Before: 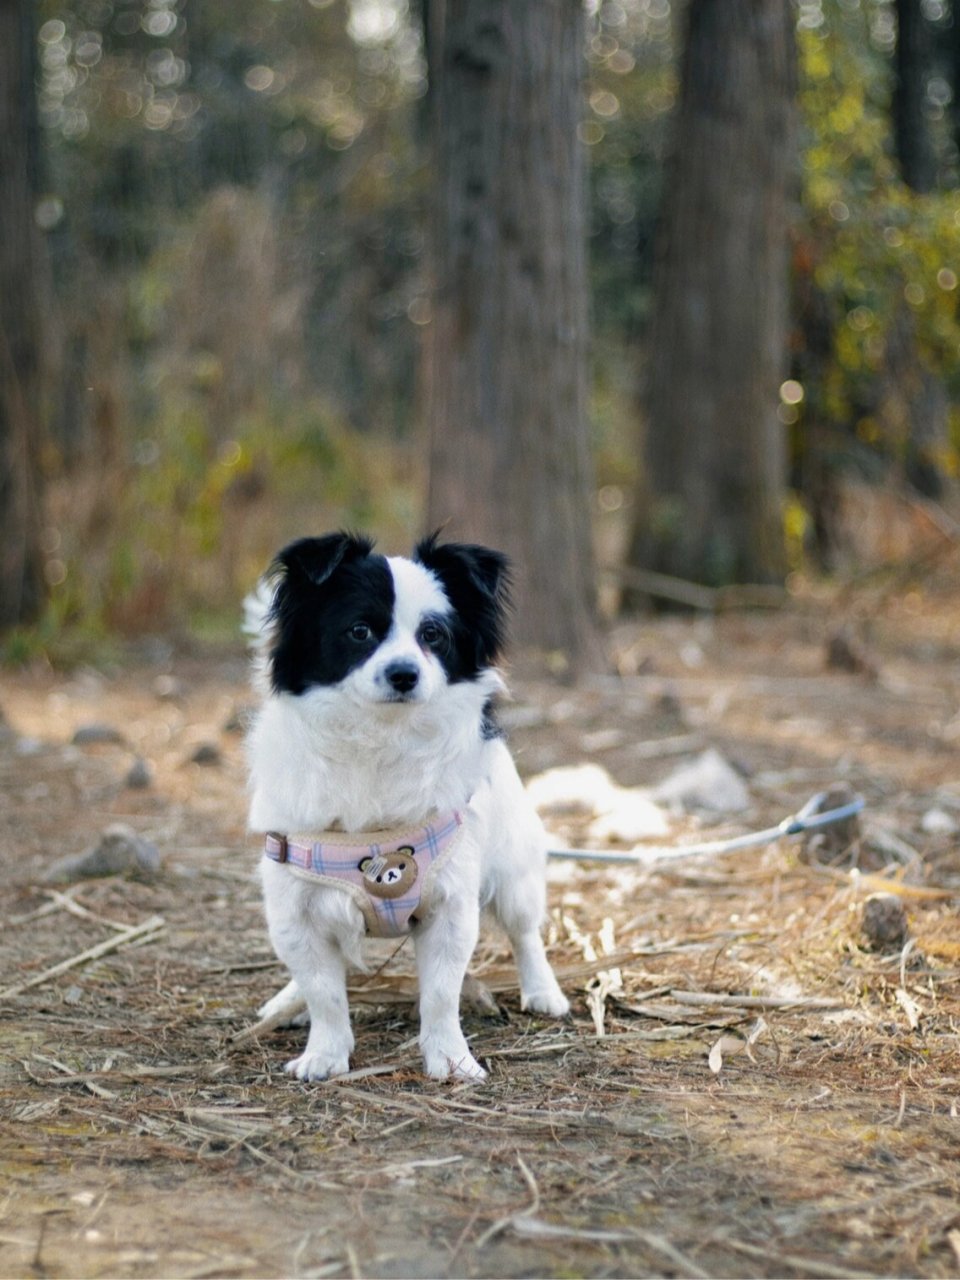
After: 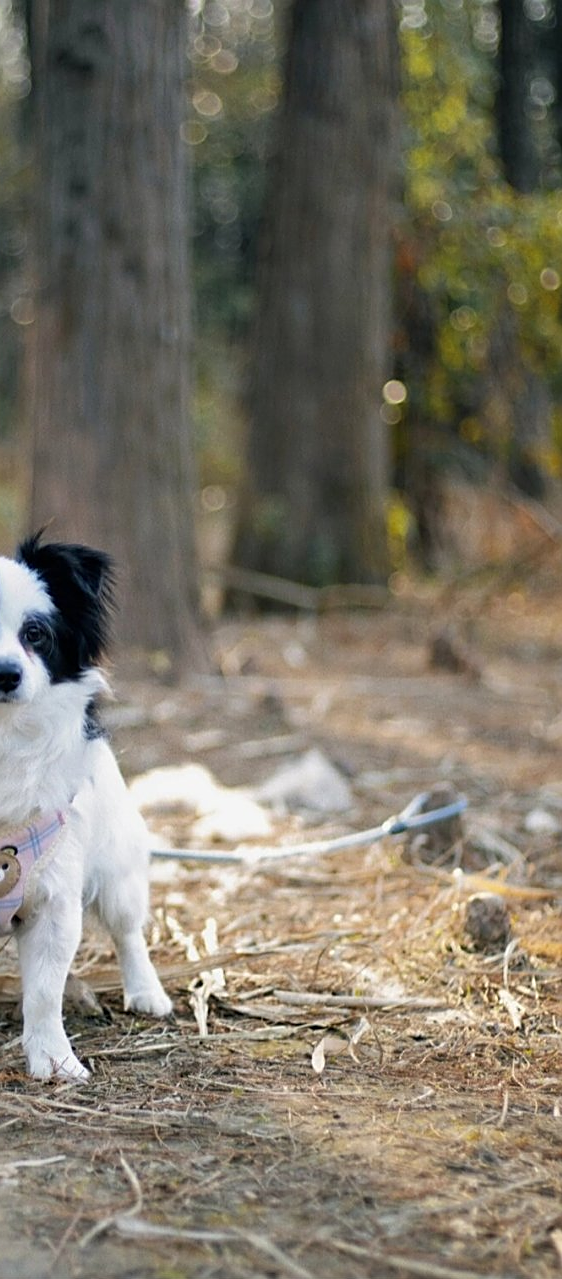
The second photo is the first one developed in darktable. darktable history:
crop: left 41.425%
sharpen: on, module defaults
